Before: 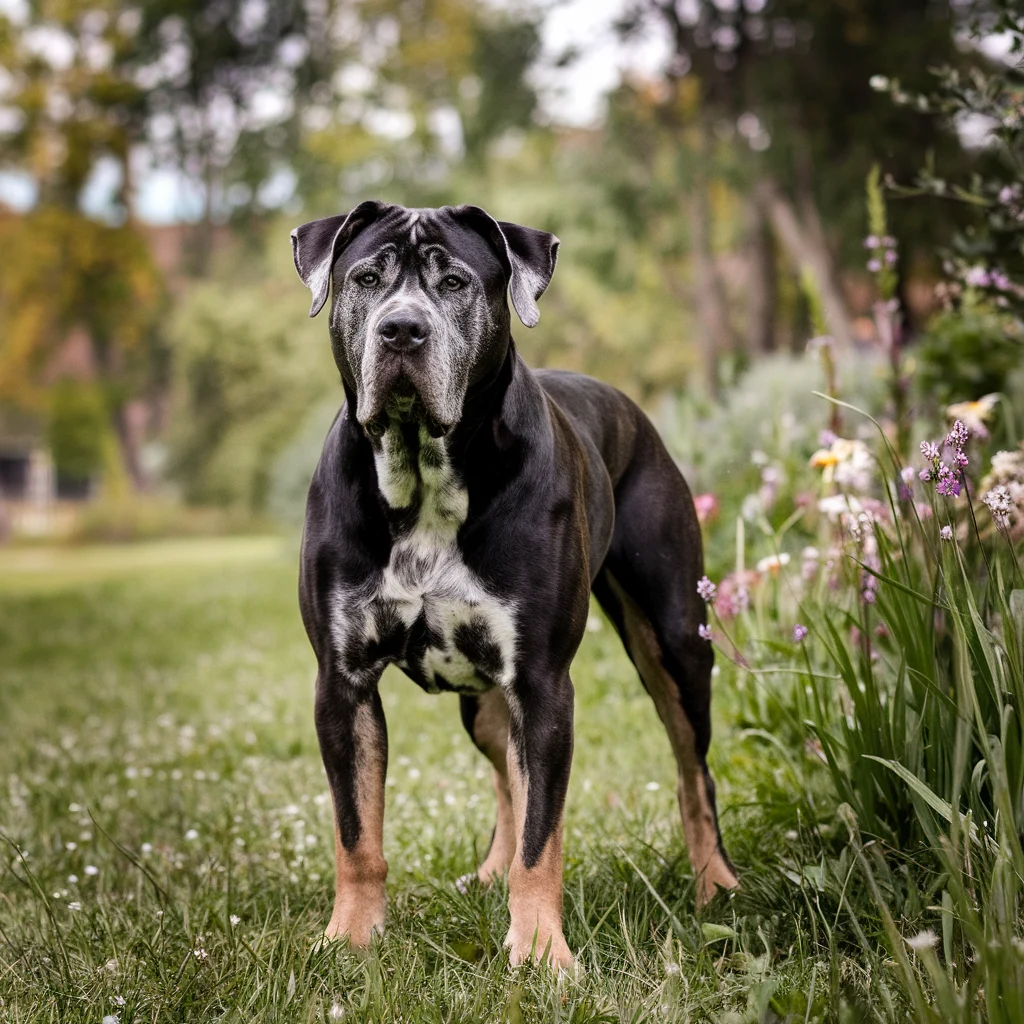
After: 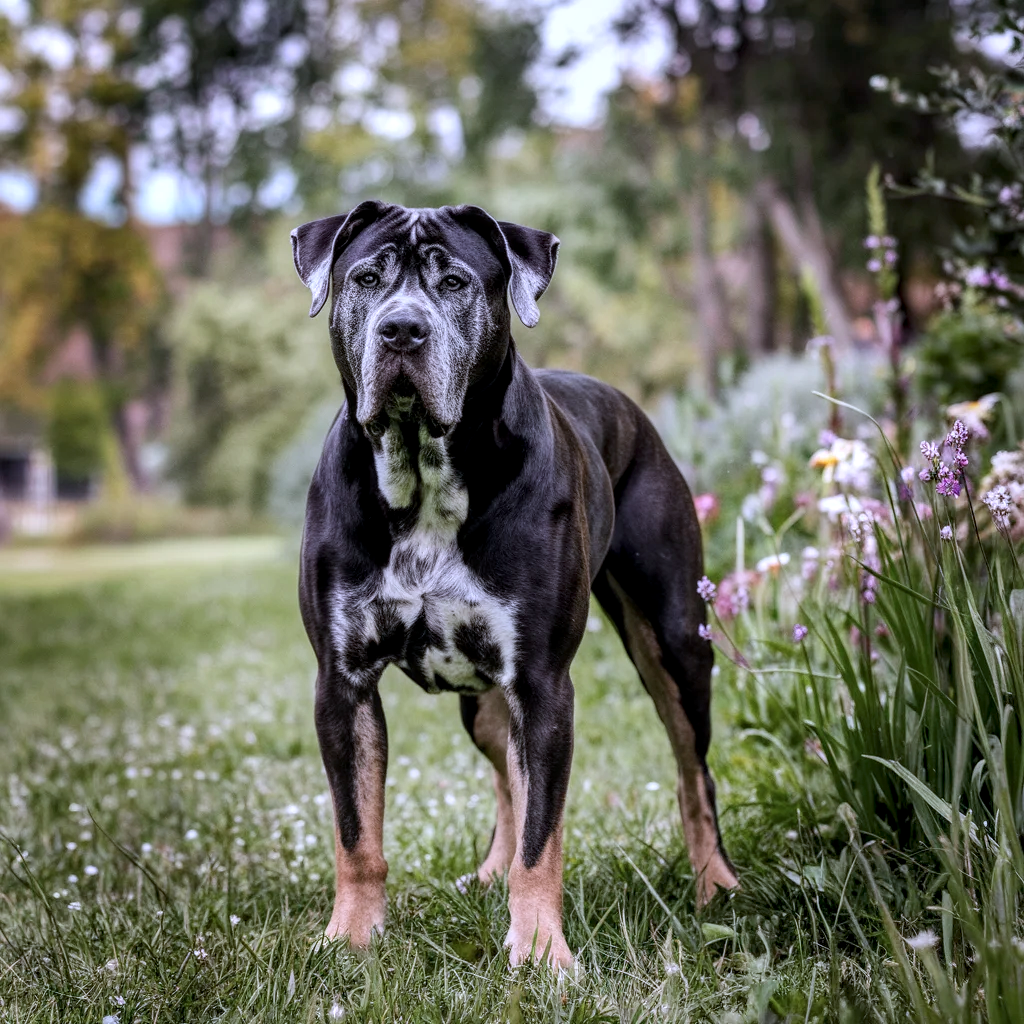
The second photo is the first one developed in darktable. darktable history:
local contrast: highlights 27%, detail 130%
color calibration: illuminant as shot in camera, x 0.377, y 0.392, temperature 4198.09 K
